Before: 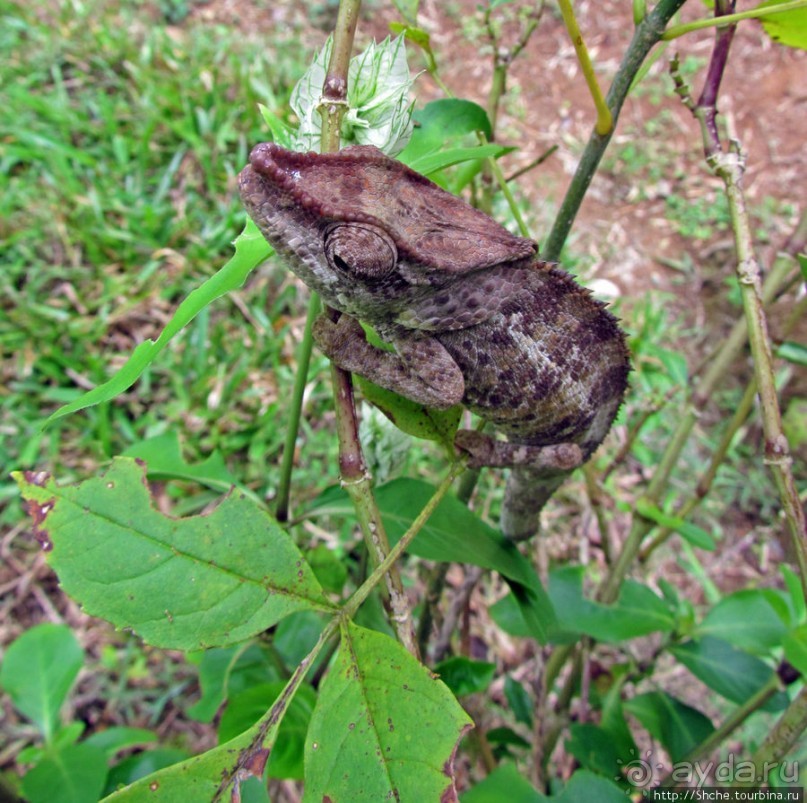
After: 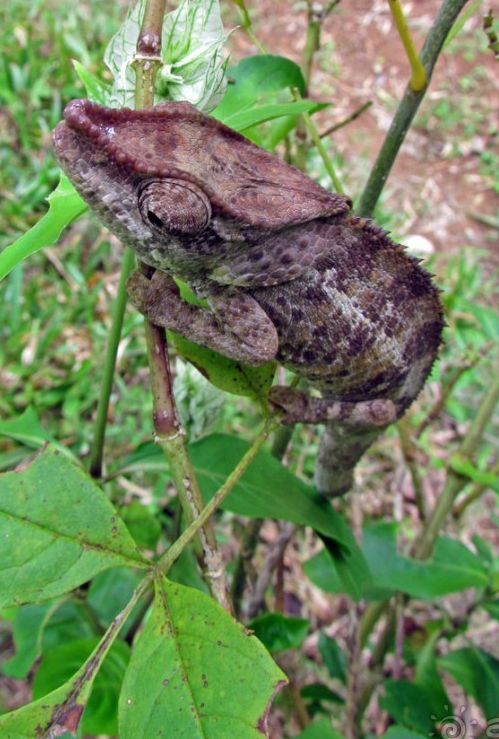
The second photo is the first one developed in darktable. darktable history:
crop and rotate: left 23.14%, top 5.625%, right 15.015%, bottom 2.266%
